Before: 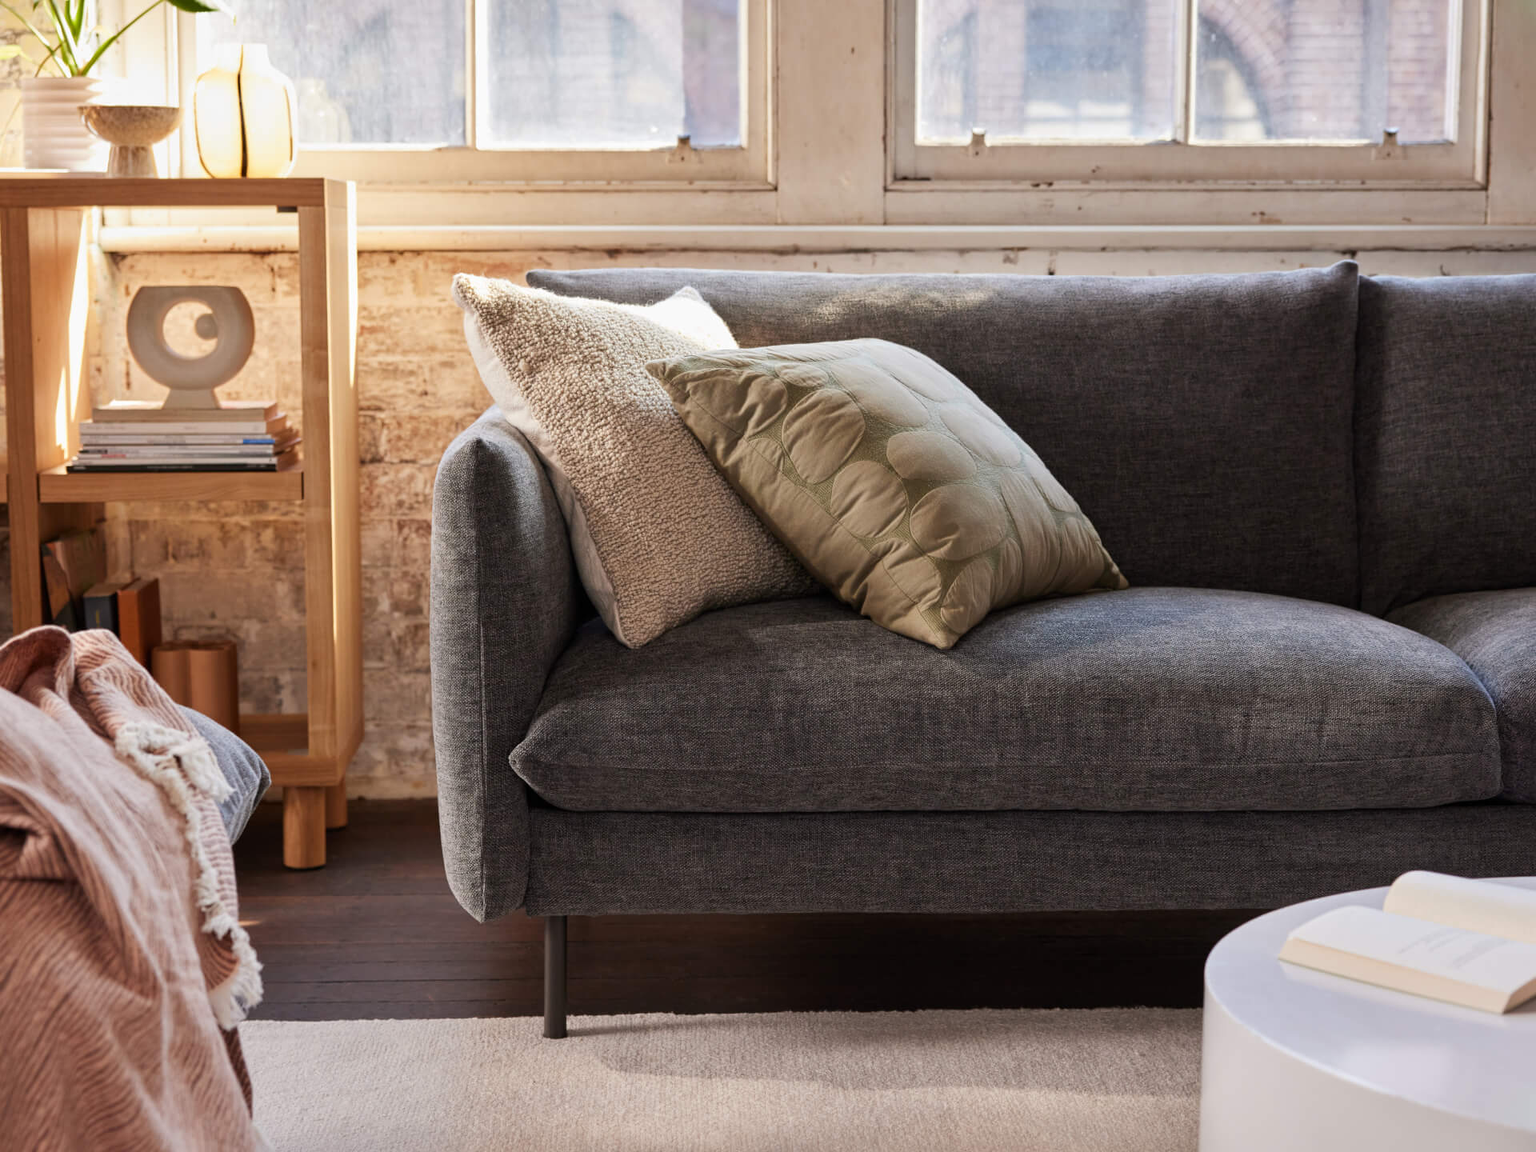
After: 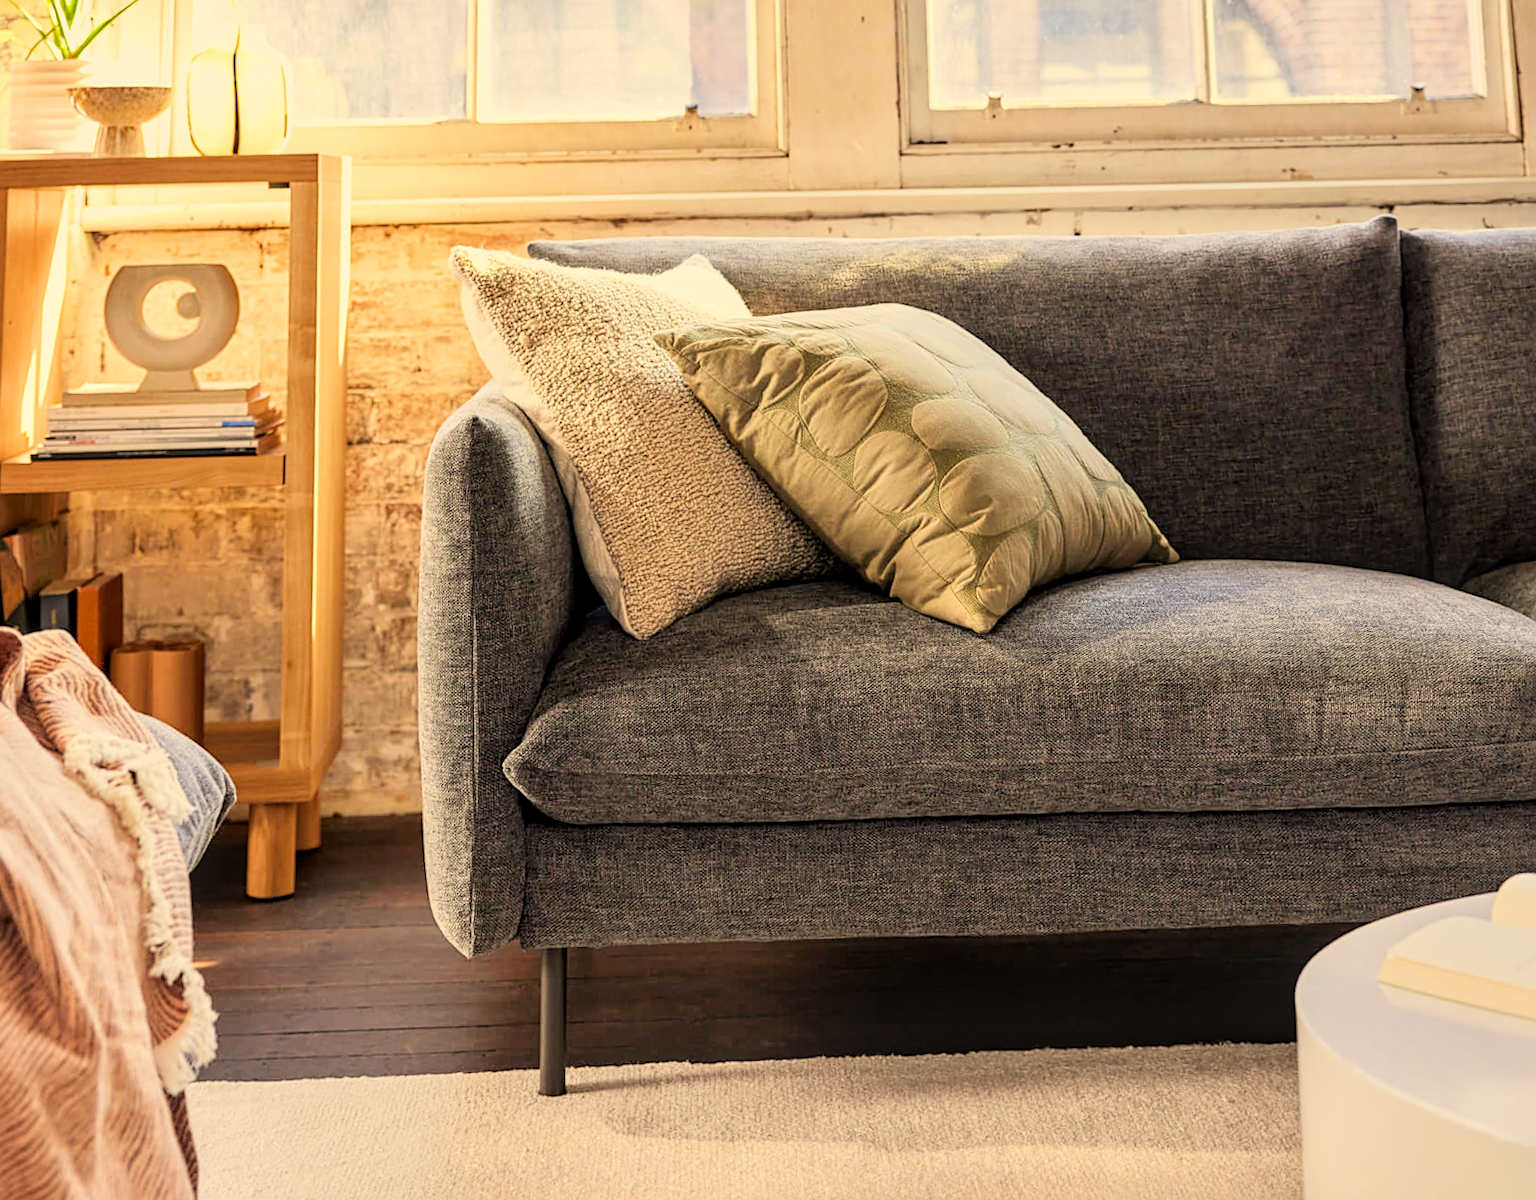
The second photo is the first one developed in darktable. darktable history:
sharpen: on, module defaults
color correction: highlights a* 2.72, highlights b* 22.8
white balance: red 1, blue 1
crop and rotate: angle -0.5°
rotate and perspective: rotation -1.68°, lens shift (vertical) -0.146, crop left 0.049, crop right 0.912, crop top 0.032, crop bottom 0.96
exposure: exposure 1.15 EV, compensate highlight preservation false
local contrast: on, module defaults
filmic rgb: black relative exposure -7.65 EV, white relative exposure 4.56 EV, hardness 3.61, color science v6 (2022)
